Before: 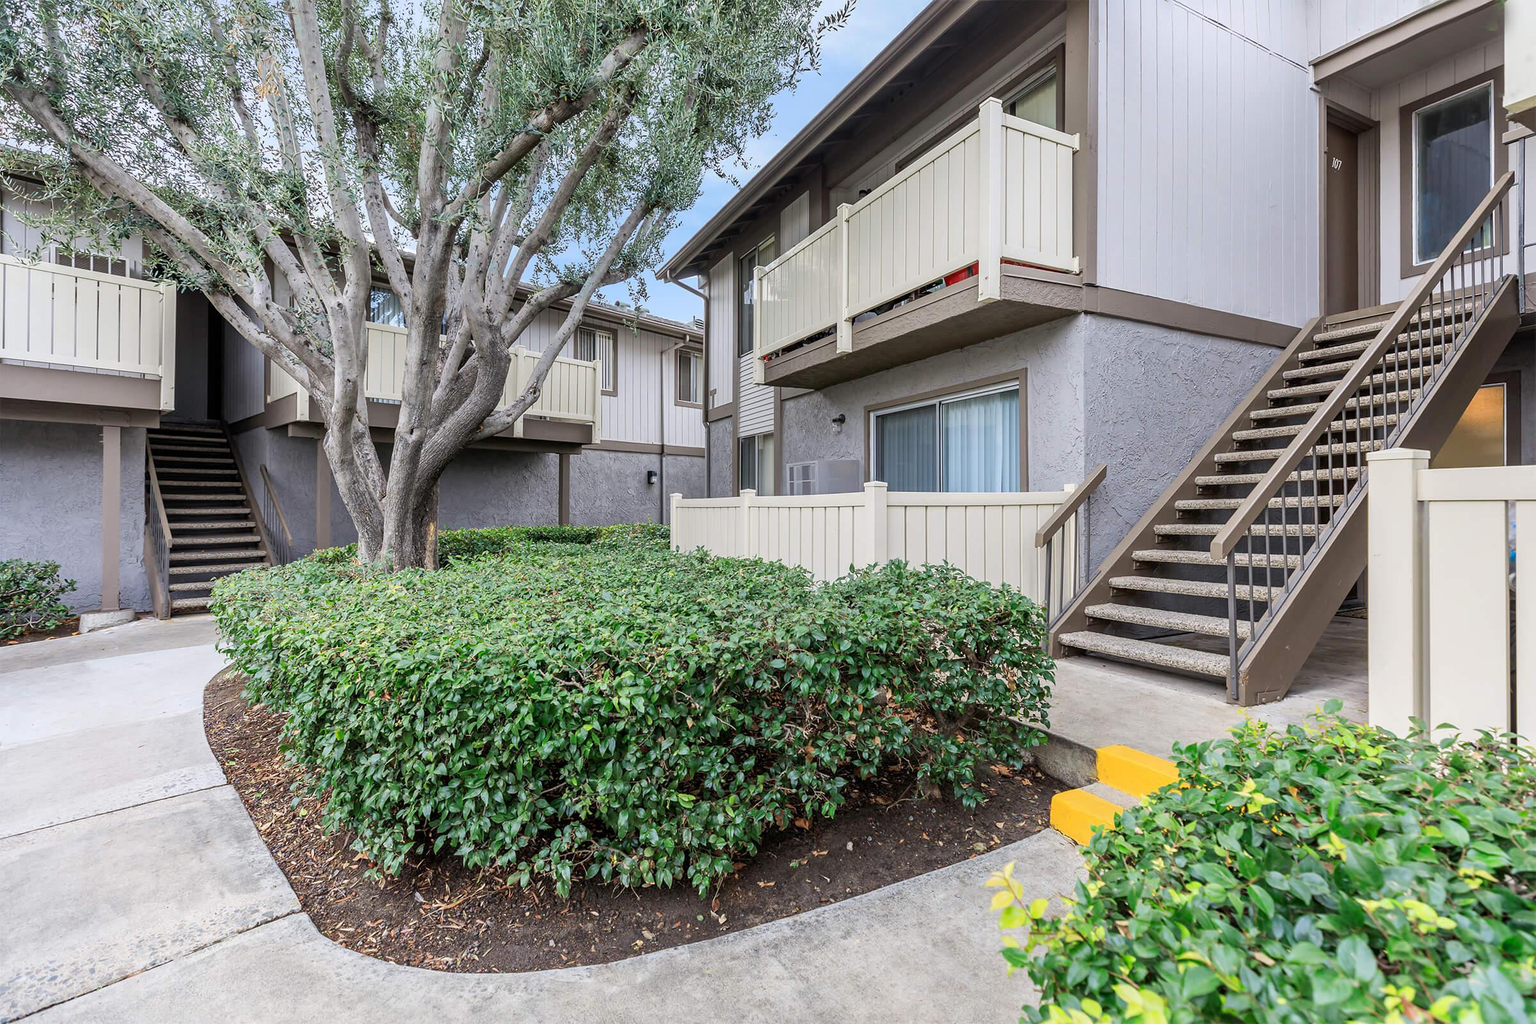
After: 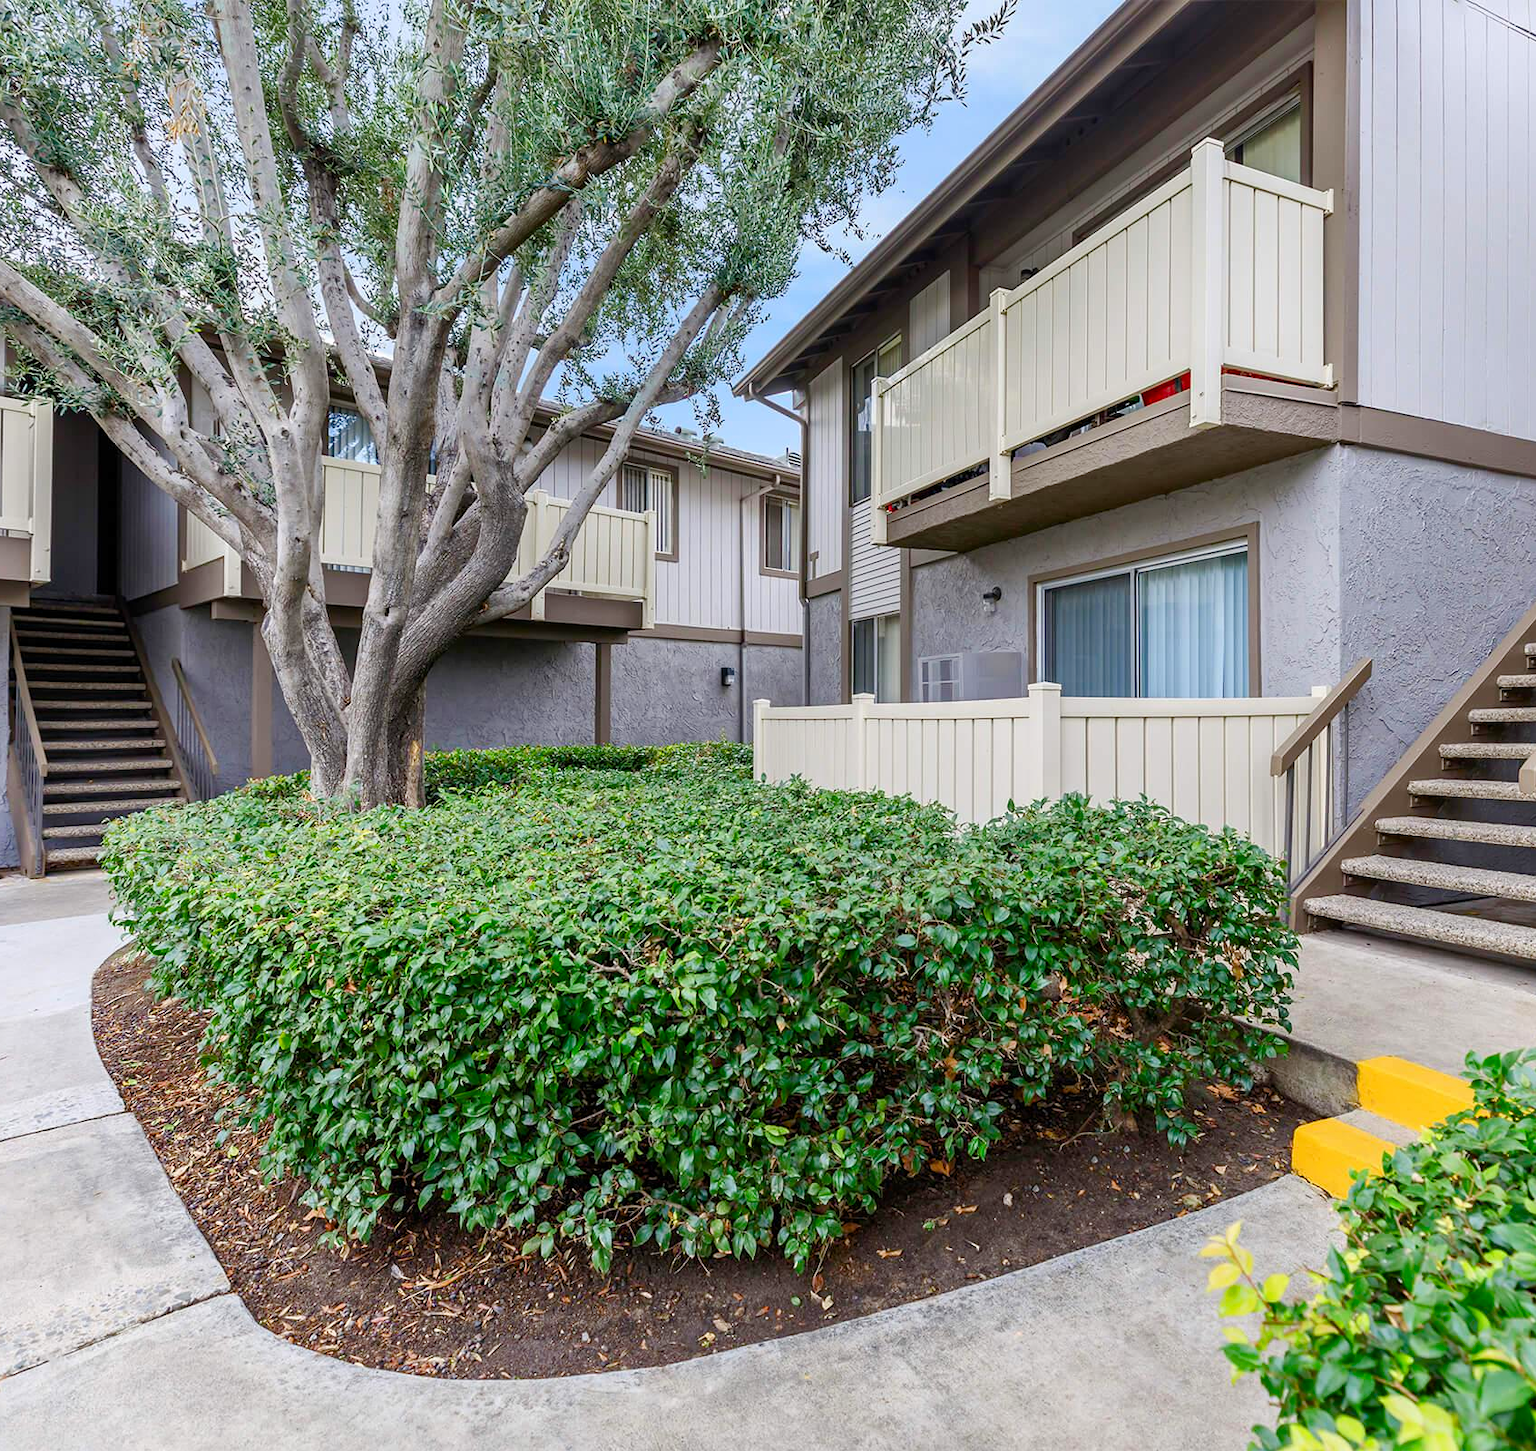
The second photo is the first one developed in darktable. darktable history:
color balance rgb: perceptual saturation grading › global saturation 20%, perceptual saturation grading › highlights -24.898%, perceptual saturation grading › shadows 50.088%, global vibrance 20%
crop and rotate: left 9.047%, right 20.384%
